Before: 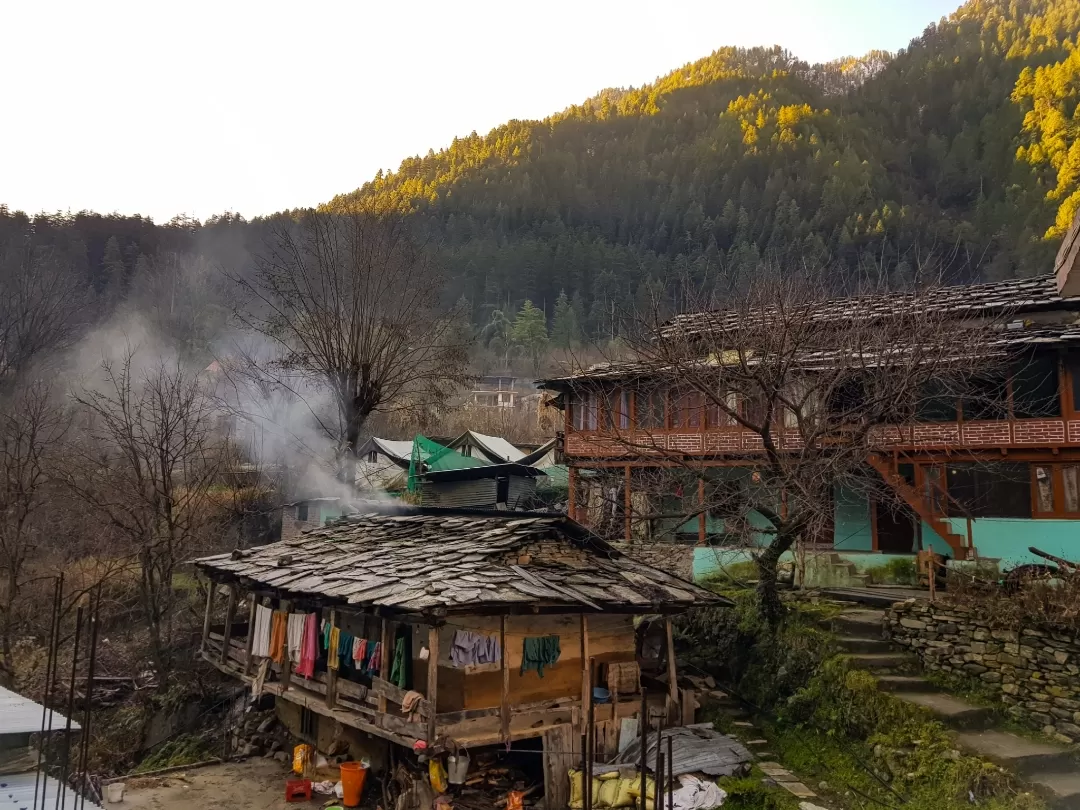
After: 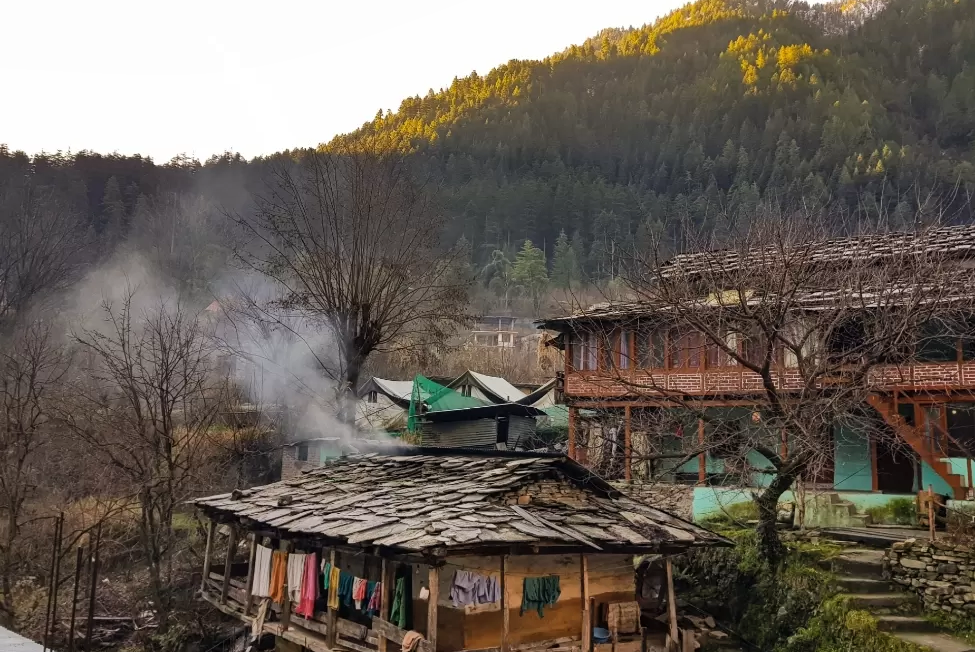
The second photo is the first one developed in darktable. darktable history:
crop: top 7.49%, right 9.717%, bottom 11.943%
shadows and highlights: low approximation 0.01, soften with gaussian
